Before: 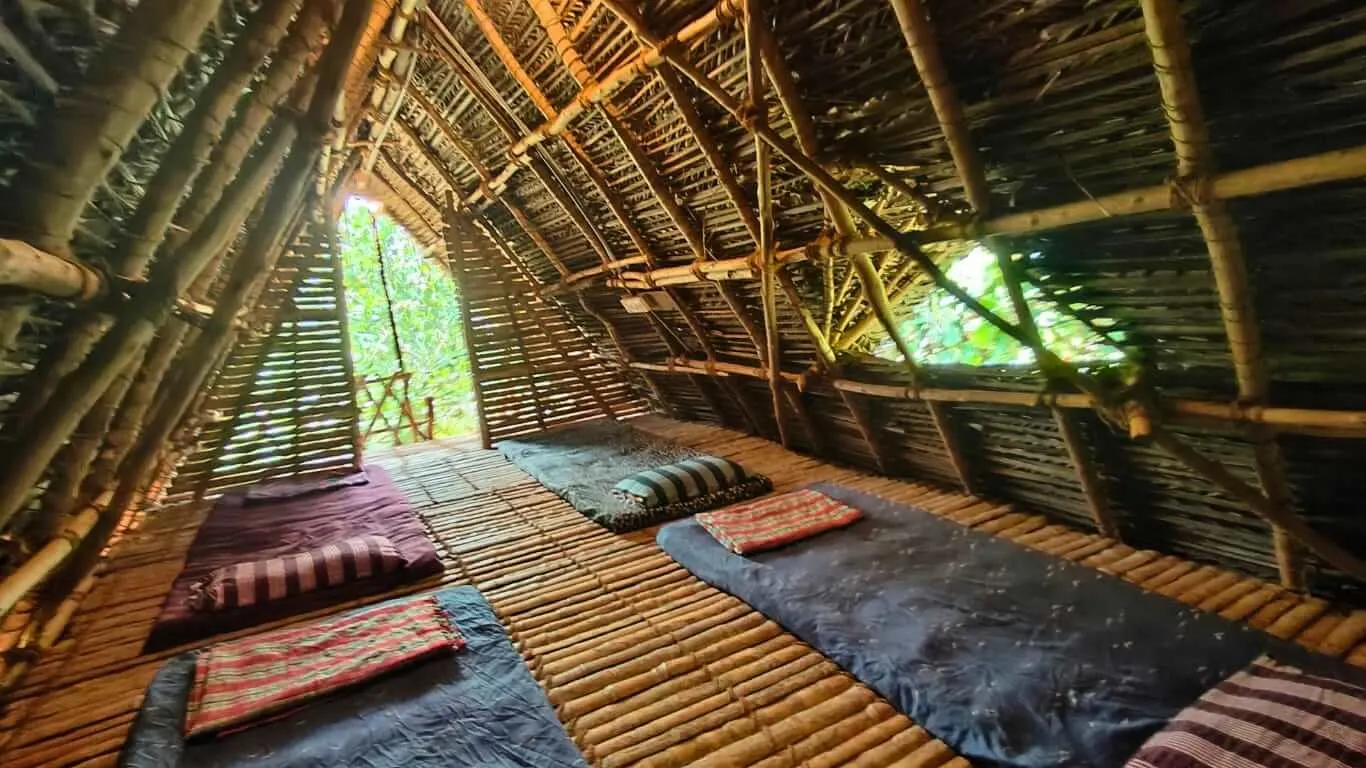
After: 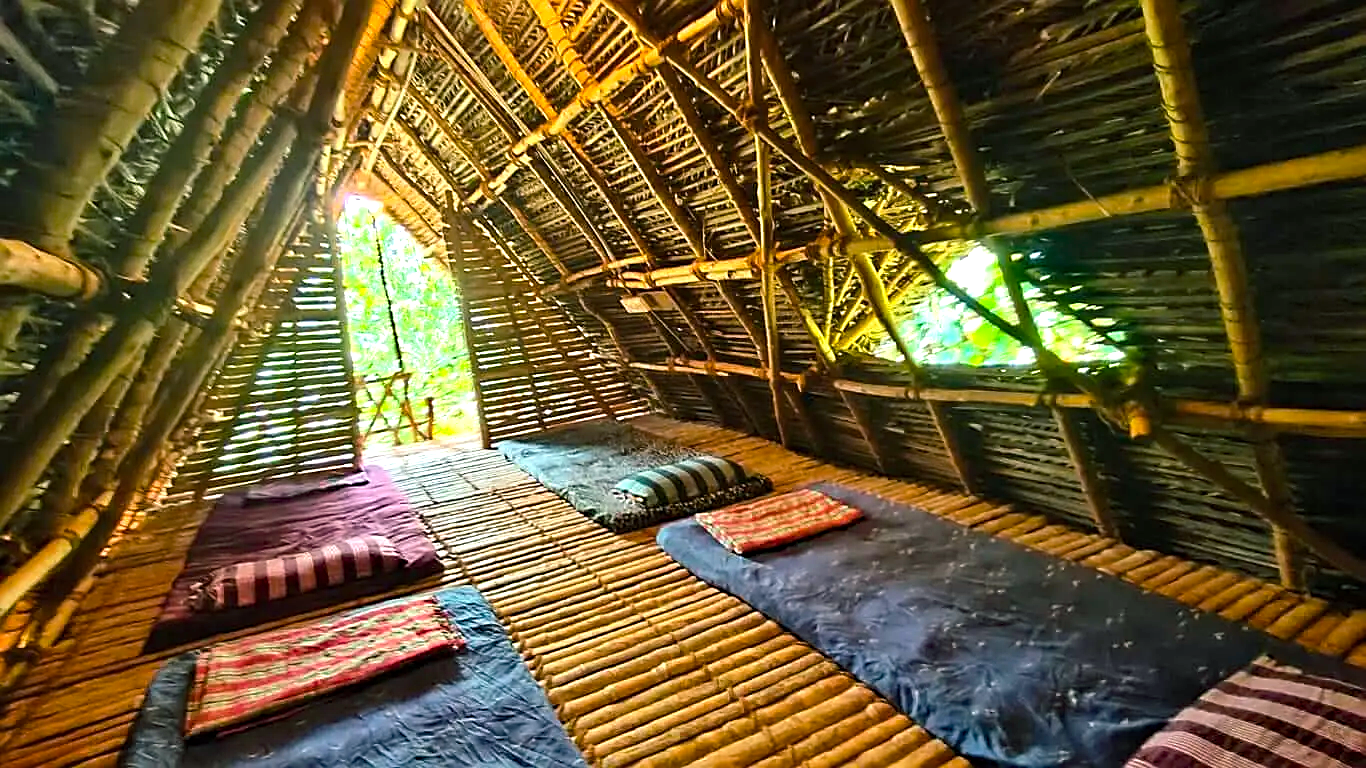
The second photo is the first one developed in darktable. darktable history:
sharpen: on, module defaults
color balance rgb: shadows lift › luminance -8.117%, shadows lift › chroma 2.316%, shadows lift › hue 165.05°, highlights gain › luminance 14.816%, perceptual saturation grading › global saturation 17.396%, global vibrance 20%
exposure: exposure 0.456 EV, compensate exposure bias true, compensate highlight preservation false
haze removal: compatibility mode true, adaptive false
